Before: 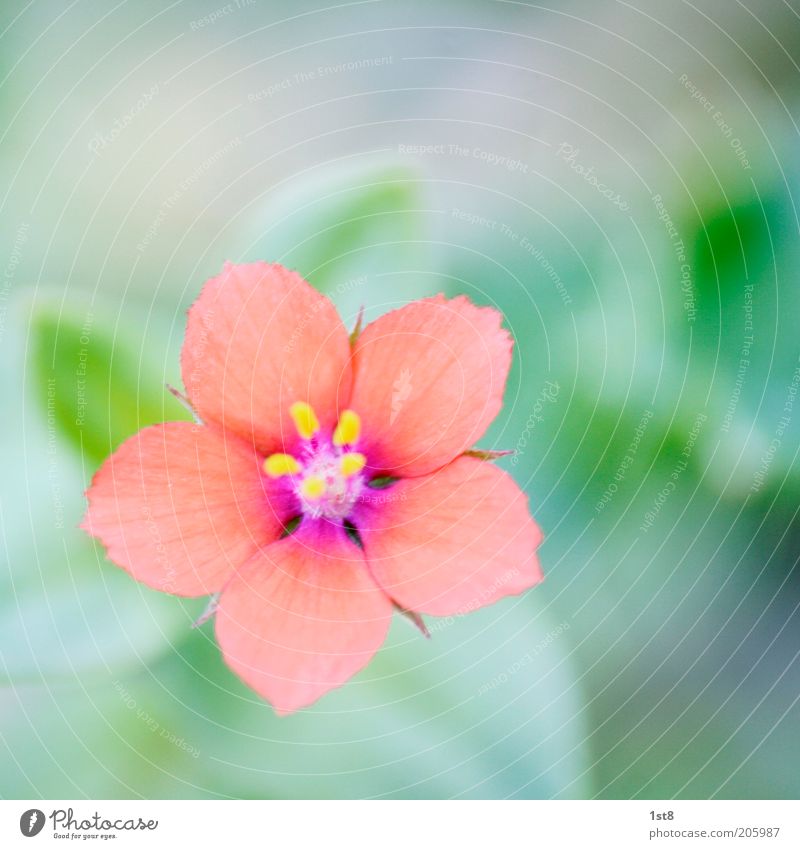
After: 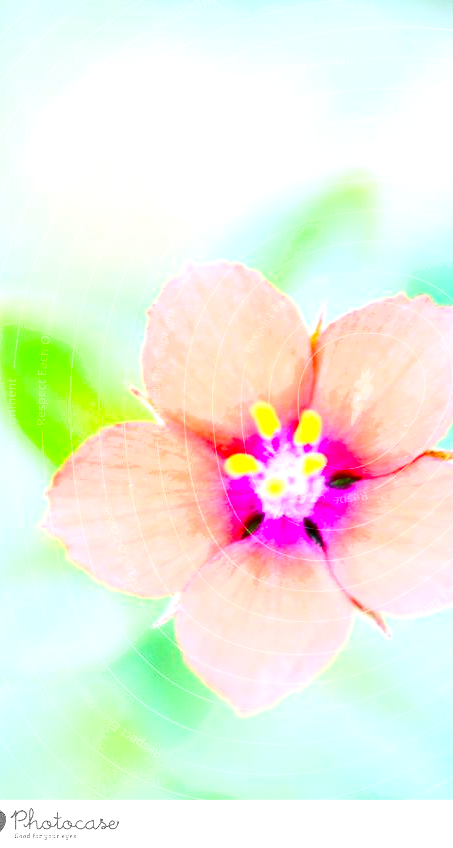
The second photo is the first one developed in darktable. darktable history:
exposure: black level correction 0.011, exposure 1.082 EV, compensate exposure bias true, compensate highlight preservation false
contrast brightness saturation: contrast 0.301, brightness -0.078, saturation 0.167
shadows and highlights: shadows 29.25, highlights -28.96, low approximation 0.01, soften with gaussian
crop: left 4.958%, right 38.321%
local contrast: mode bilateral grid, contrast 19, coarseness 50, detail 119%, midtone range 0.2
